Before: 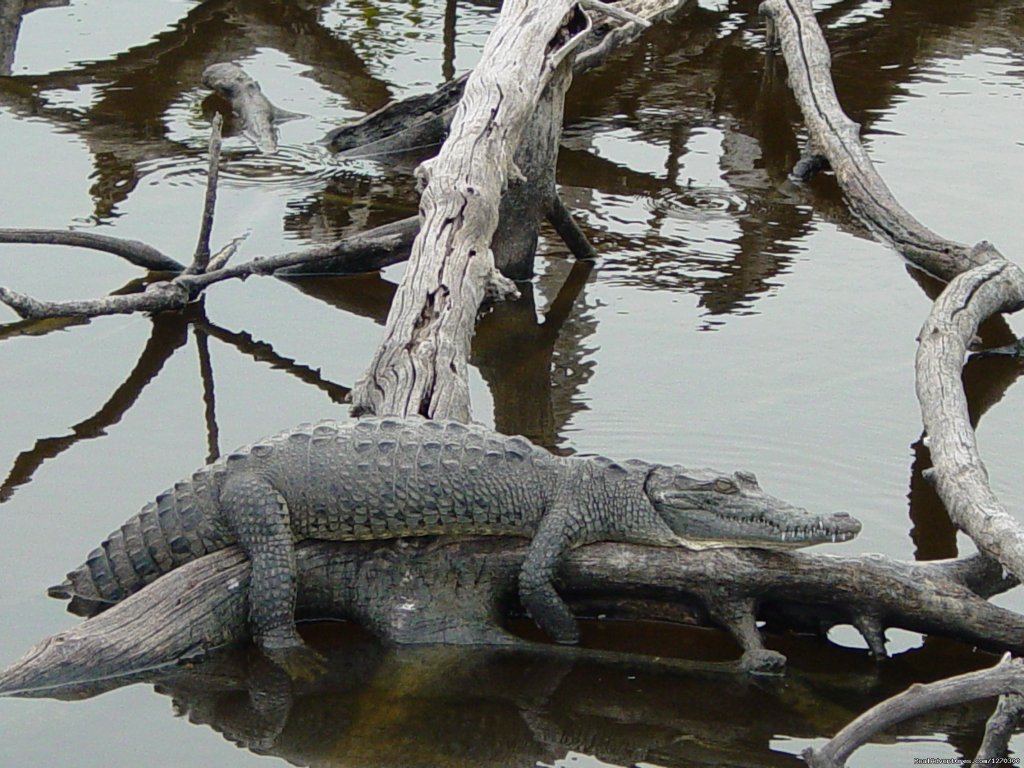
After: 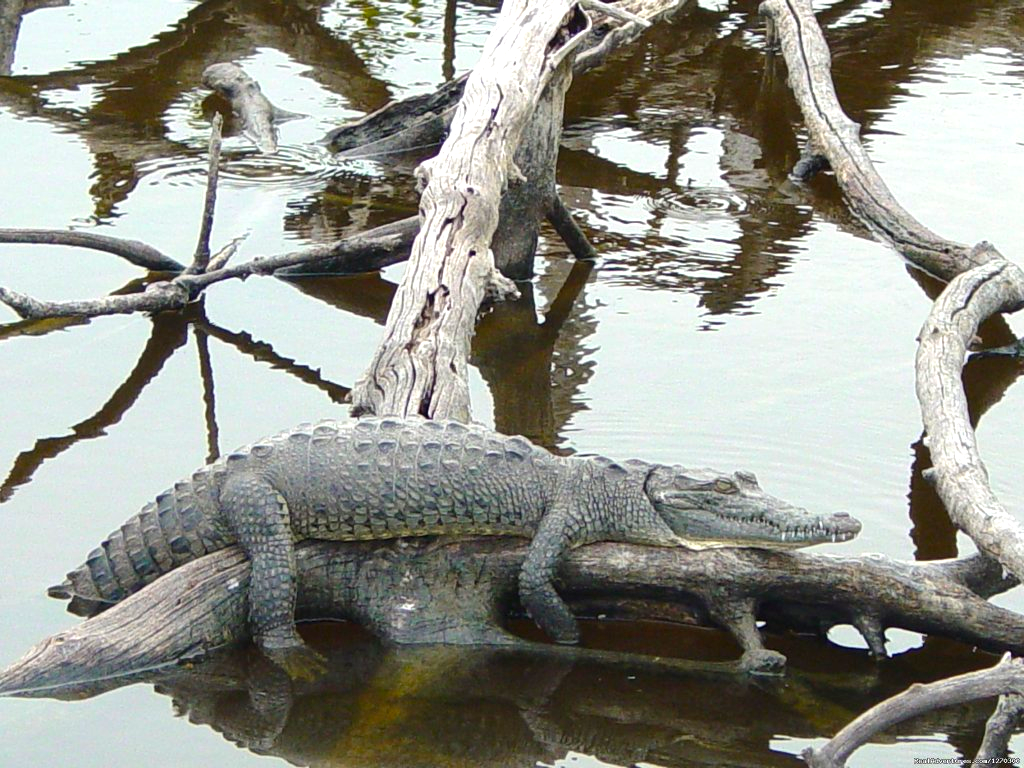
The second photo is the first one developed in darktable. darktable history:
exposure: black level correction 0, exposure 0.694 EV, compensate highlight preservation false
color balance rgb: power › luminance 3.411%, power › hue 229.29°, perceptual saturation grading › global saturation 19.832%, global vibrance 15.111%
